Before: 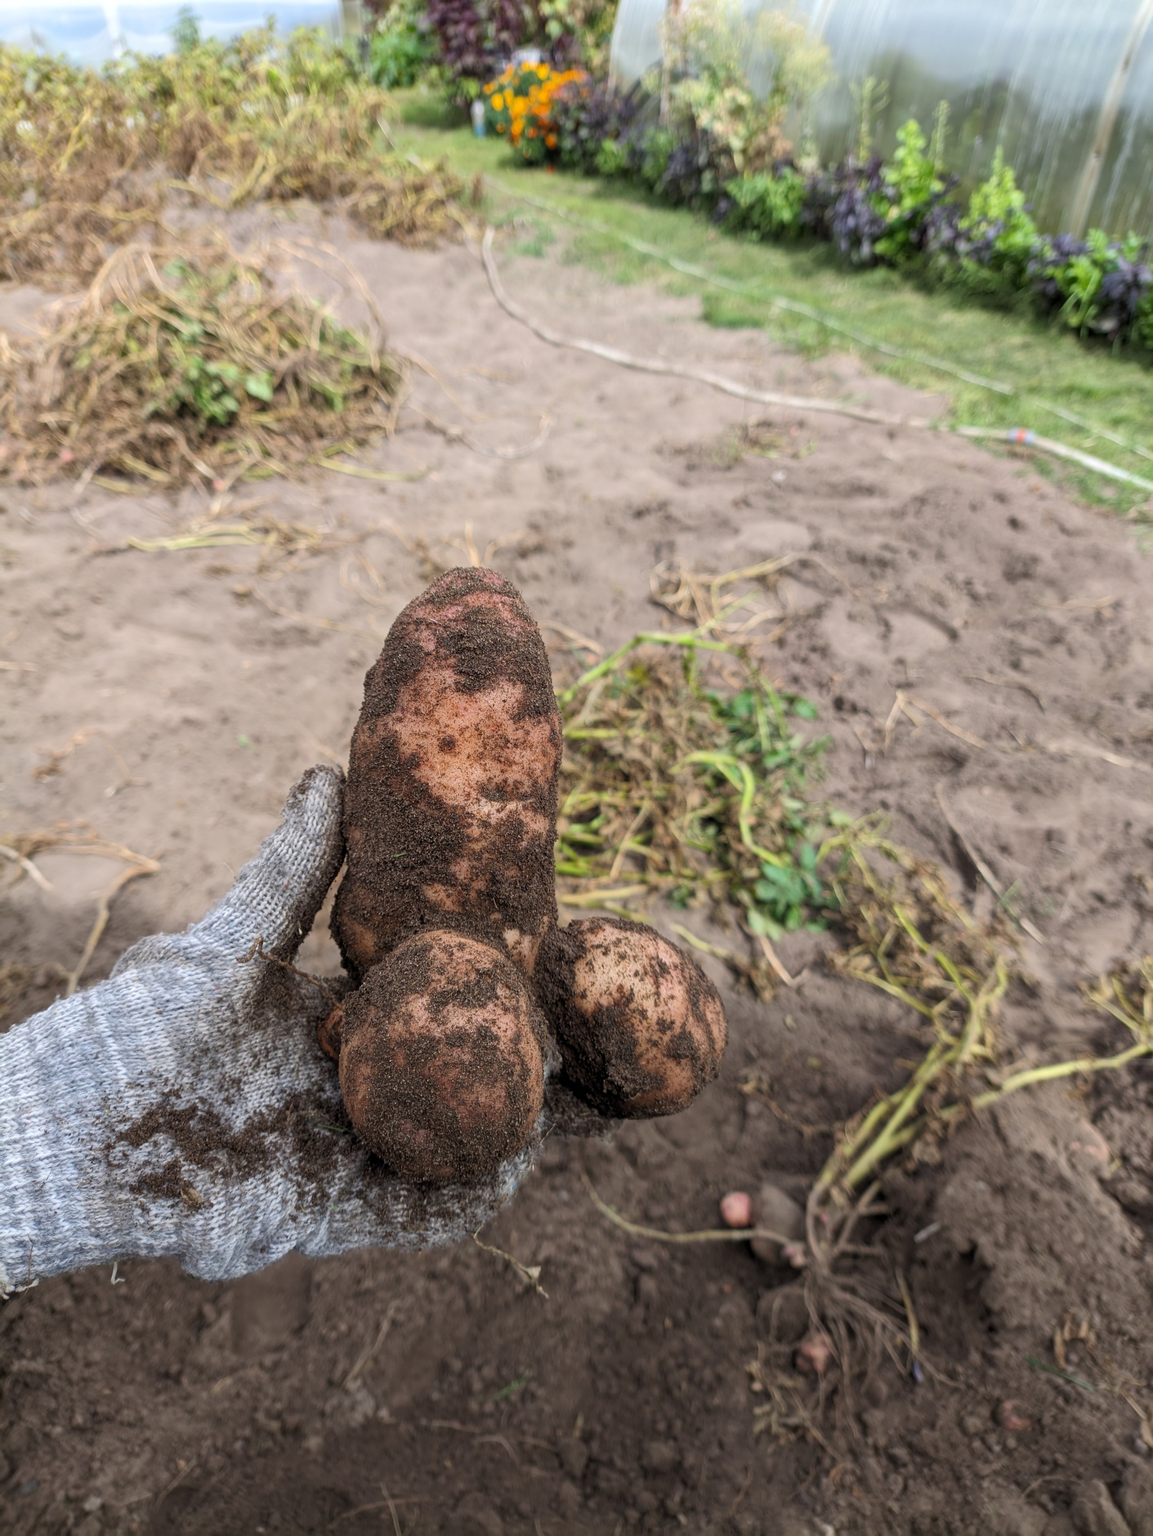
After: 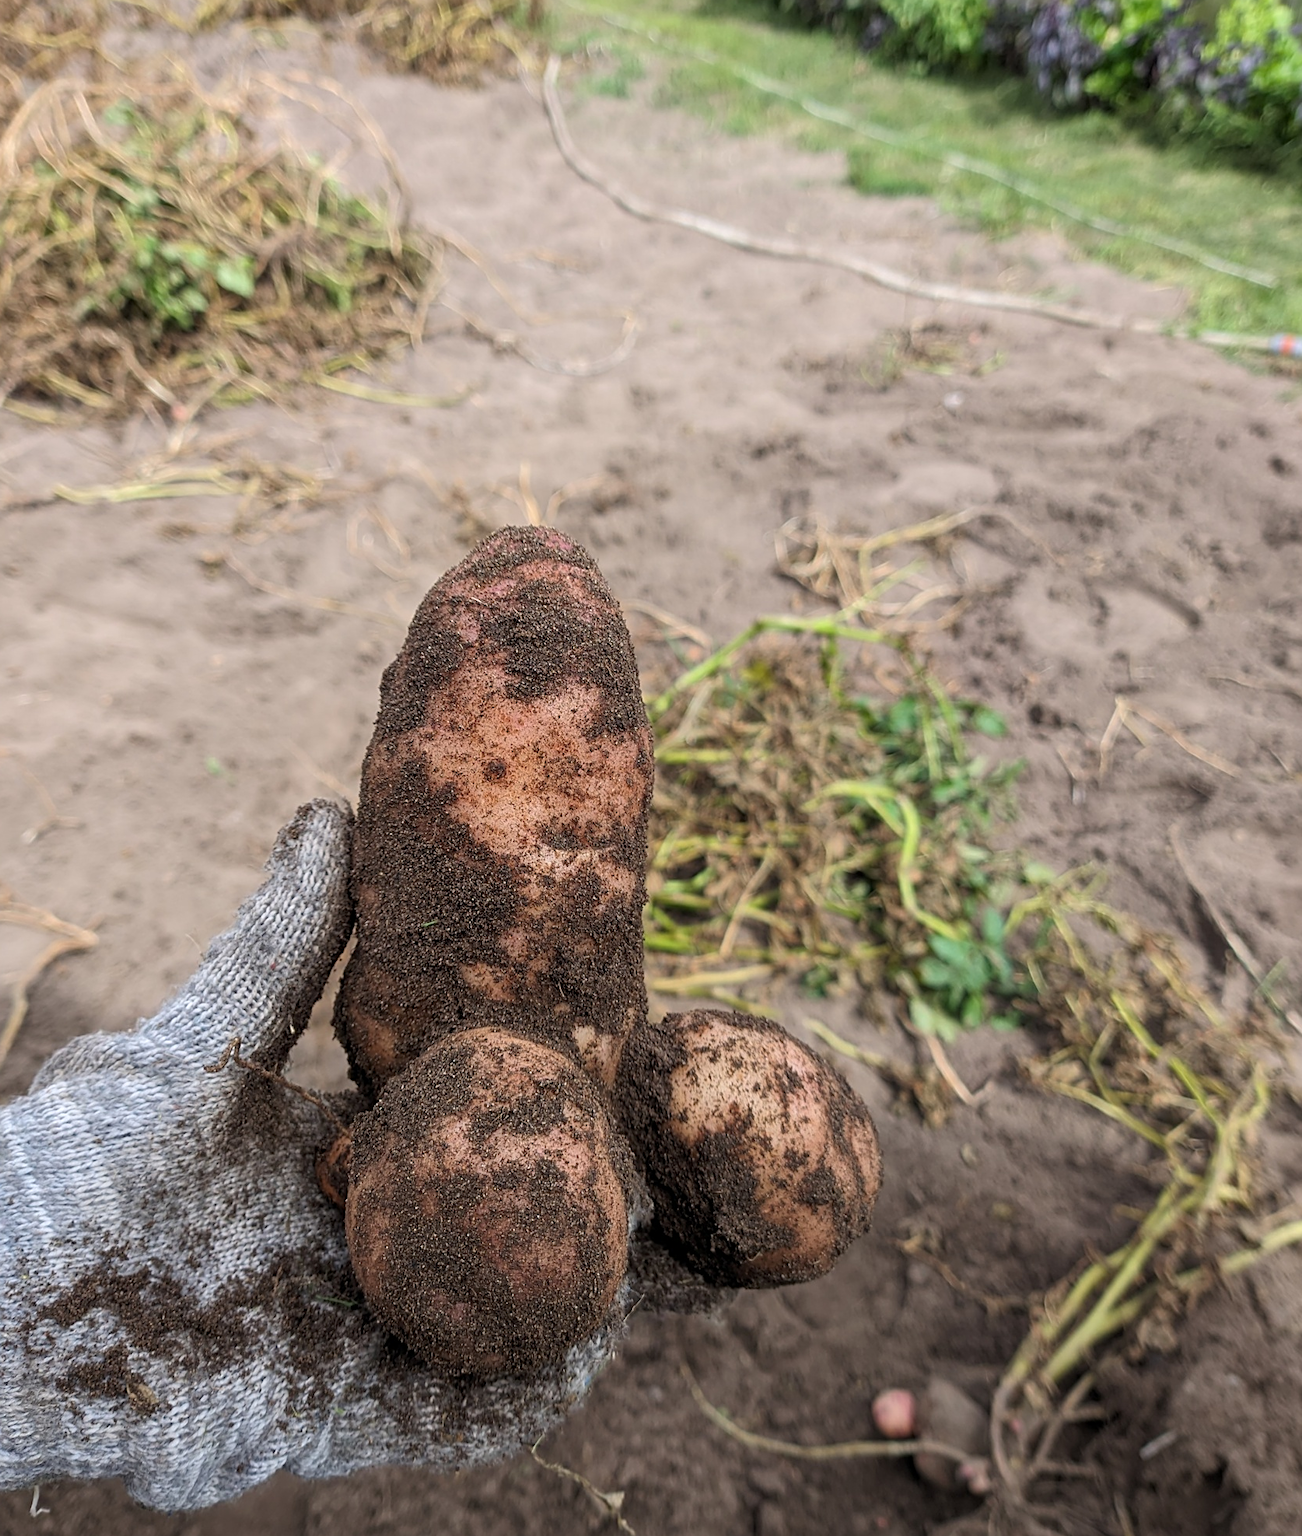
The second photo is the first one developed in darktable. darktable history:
sharpen: on, module defaults
crop: left 7.733%, top 12.145%, right 10.437%, bottom 15.448%
